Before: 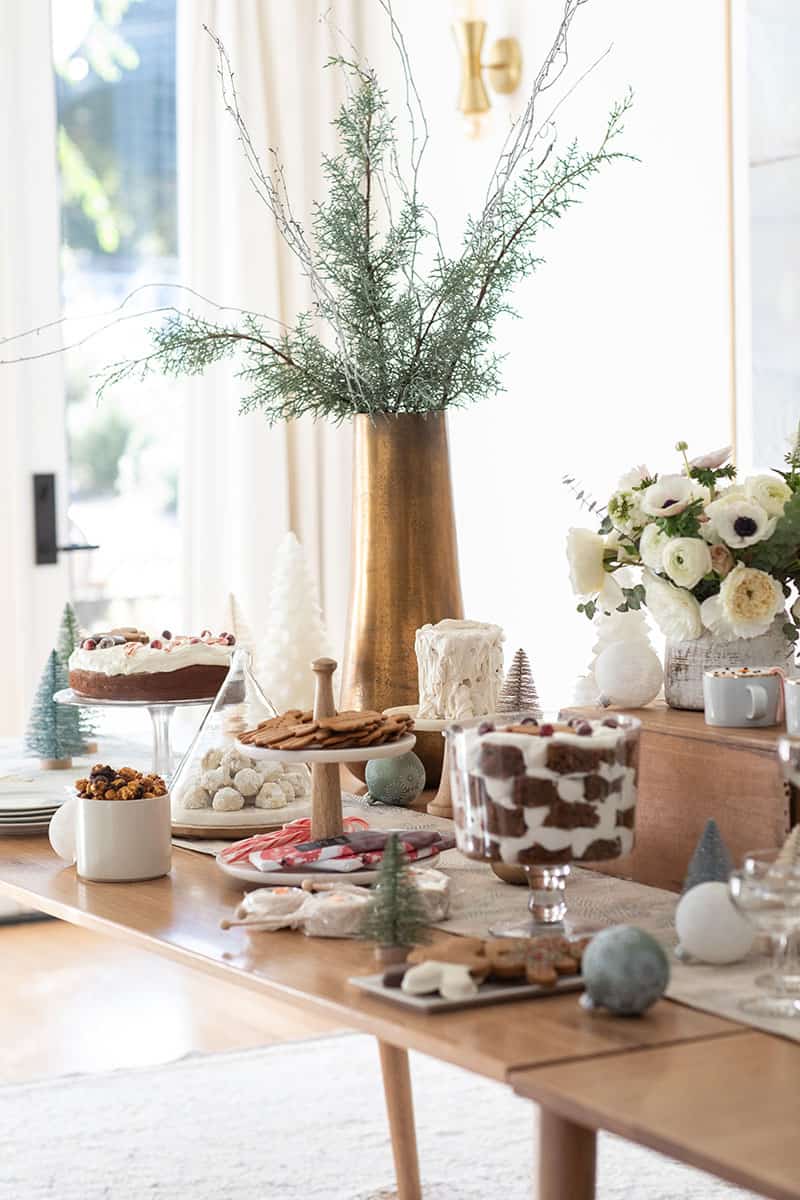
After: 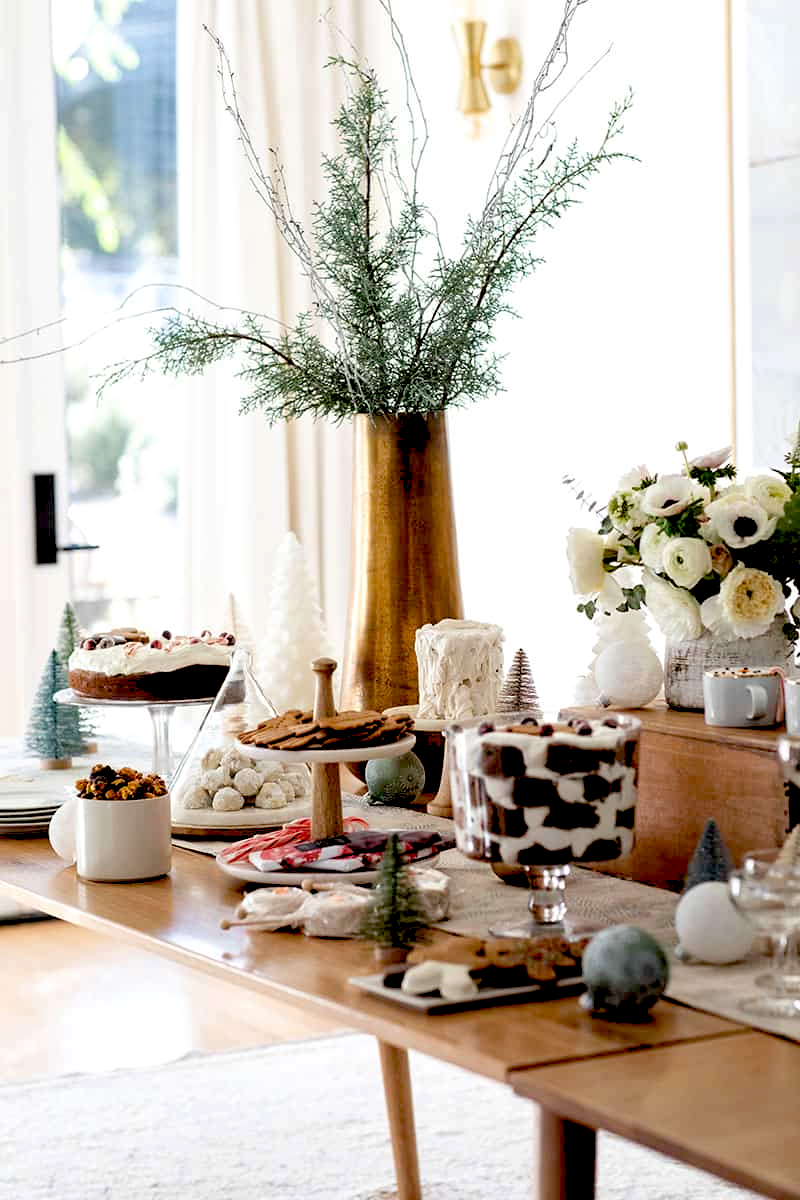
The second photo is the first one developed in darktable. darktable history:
haze removal: compatibility mode true, adaptive false
exposure: black level correction 0.055, exposure -0.038 EV, compensate exposure bias true, compensate highlight preservation false
levels: levels [0.016, 0.492, 0.969]
